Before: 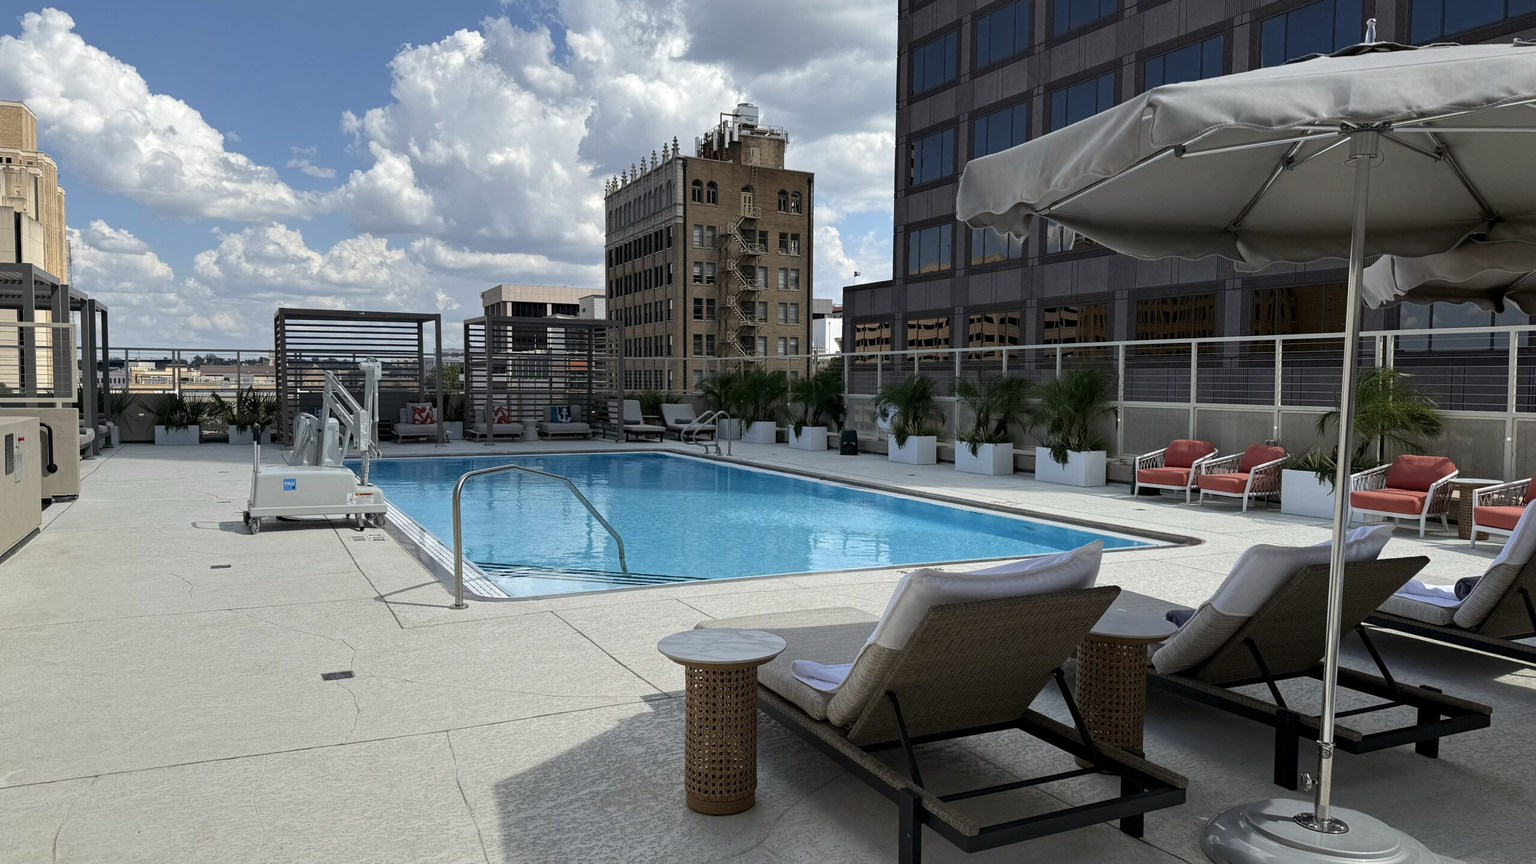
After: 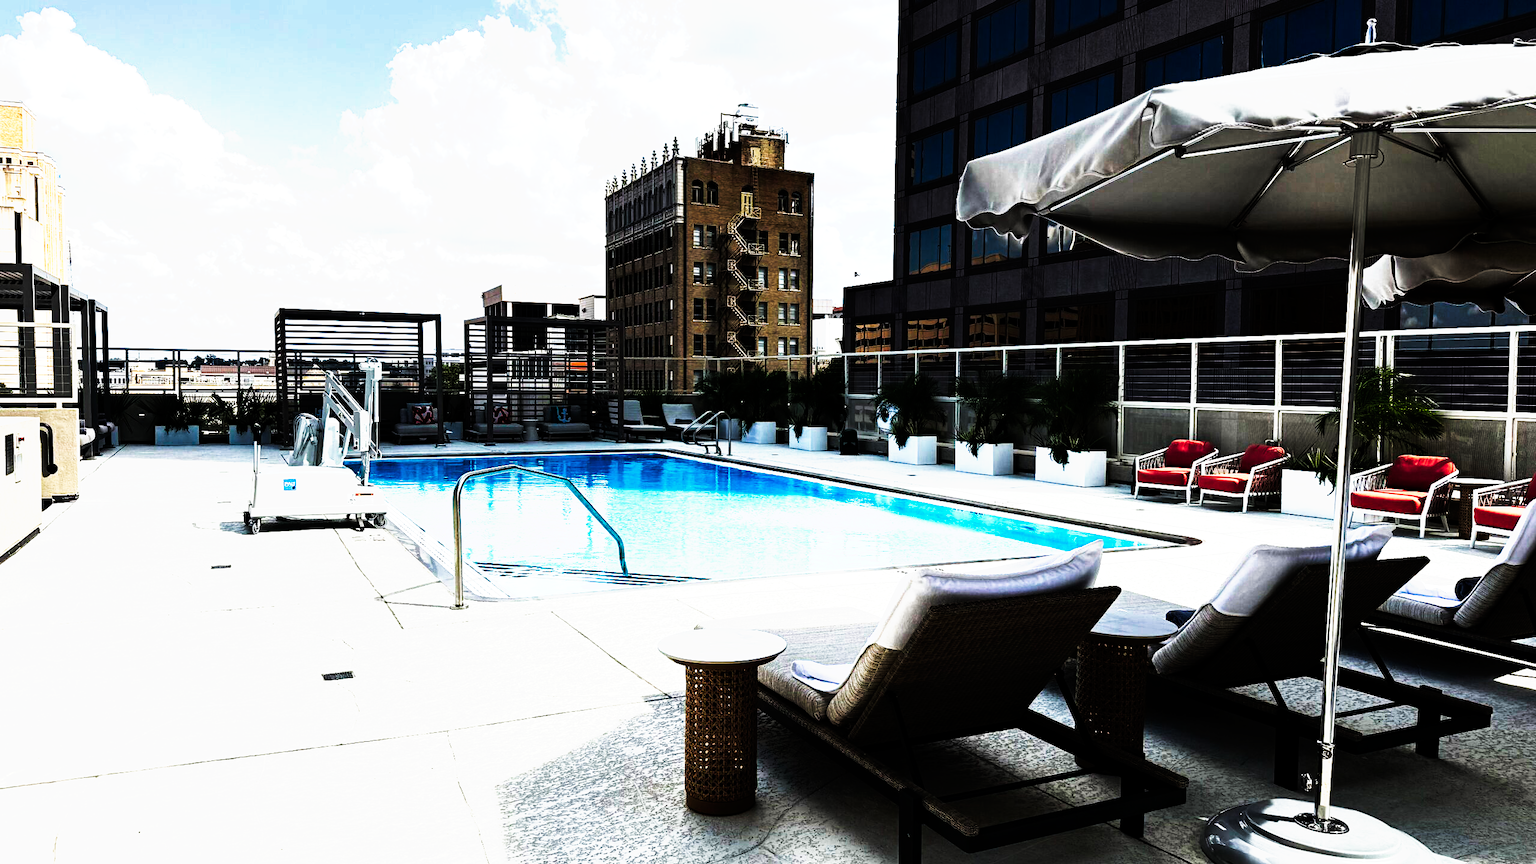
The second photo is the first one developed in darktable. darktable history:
tone equalizer: -8 EV -0.75 EV, -7 EV -0.7 EV, -6 EV -0.6 EV, -5 EV -0.4 EV, -3 EV 0.4 EV, -2 EV 0.6 EV, -1 EV 0.7 EV, +0 EV 0.75 EV, edges refinement/feathering 500, mask exposure compensation -1.57 EV, preserve details no
tone curve: curves: ch0 [(0, 0) (0.003, 0) (0.011, 0.001) (0.025, 0.003) (0.044, 0.003) (0.069, 0.006) (0.1, 0.009) (0.136, 0.014) (0.177, 0.029) (0.224, 0.061) (0.277, 0.127) (0.335, 0.218) (0.399, 0.38) (0.468, 0.588) (0.543, 0.809) (0.623, 0.947) (0.709, 0.987) (0.801, 0.99) (0.898, 0.99) (1, 1)], preserve colors none
shadows and highlights: shadows 25, highlights -25
